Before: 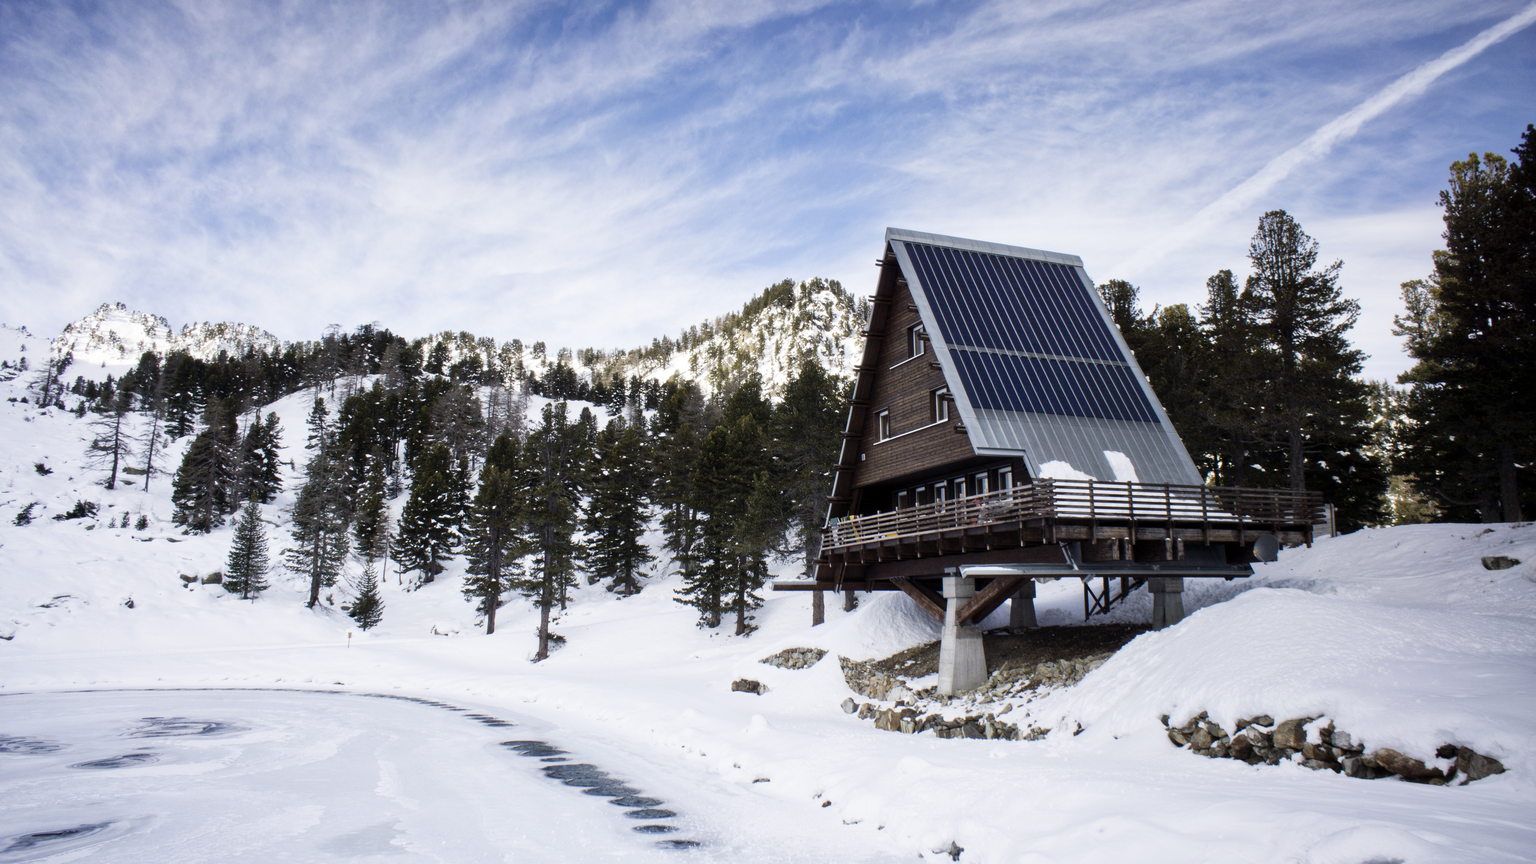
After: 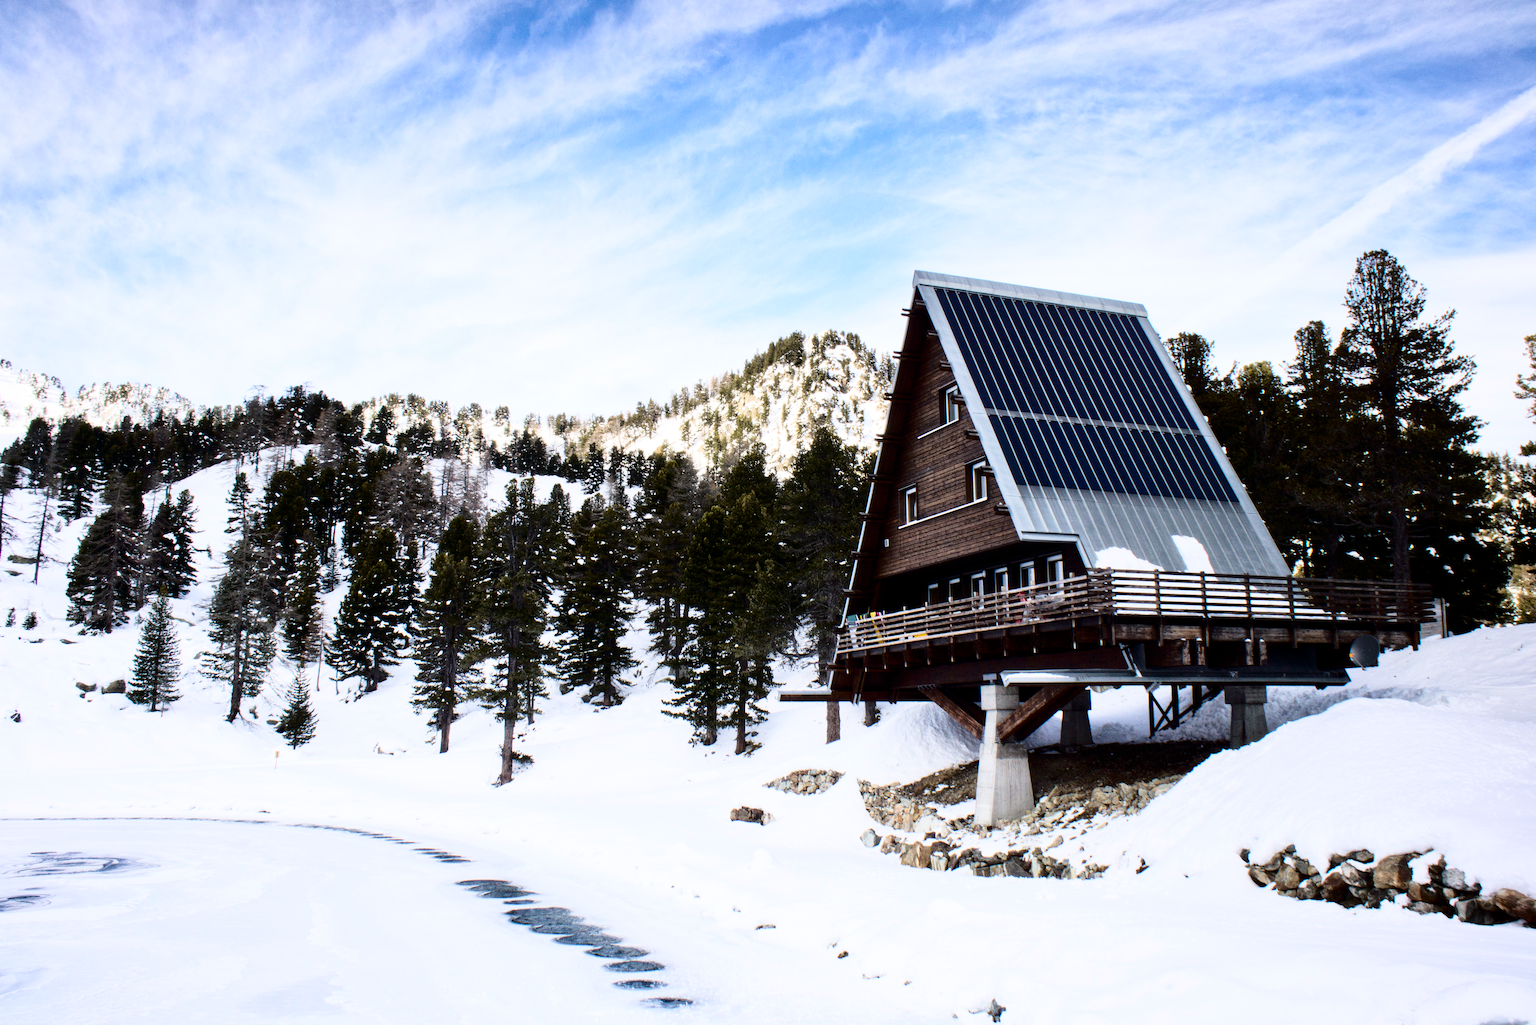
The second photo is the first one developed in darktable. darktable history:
crop: left 7.598%, right 7.873%
base curve: curves: ch0 [(0, 0) (0.028, 0.03) (0.121, 0.232) (0.46, 0.748) (0.859, 0.968) (1, 1)]
contrast brightness saturation: contrast 0.07, brightness -0.13, saturation 0.06
